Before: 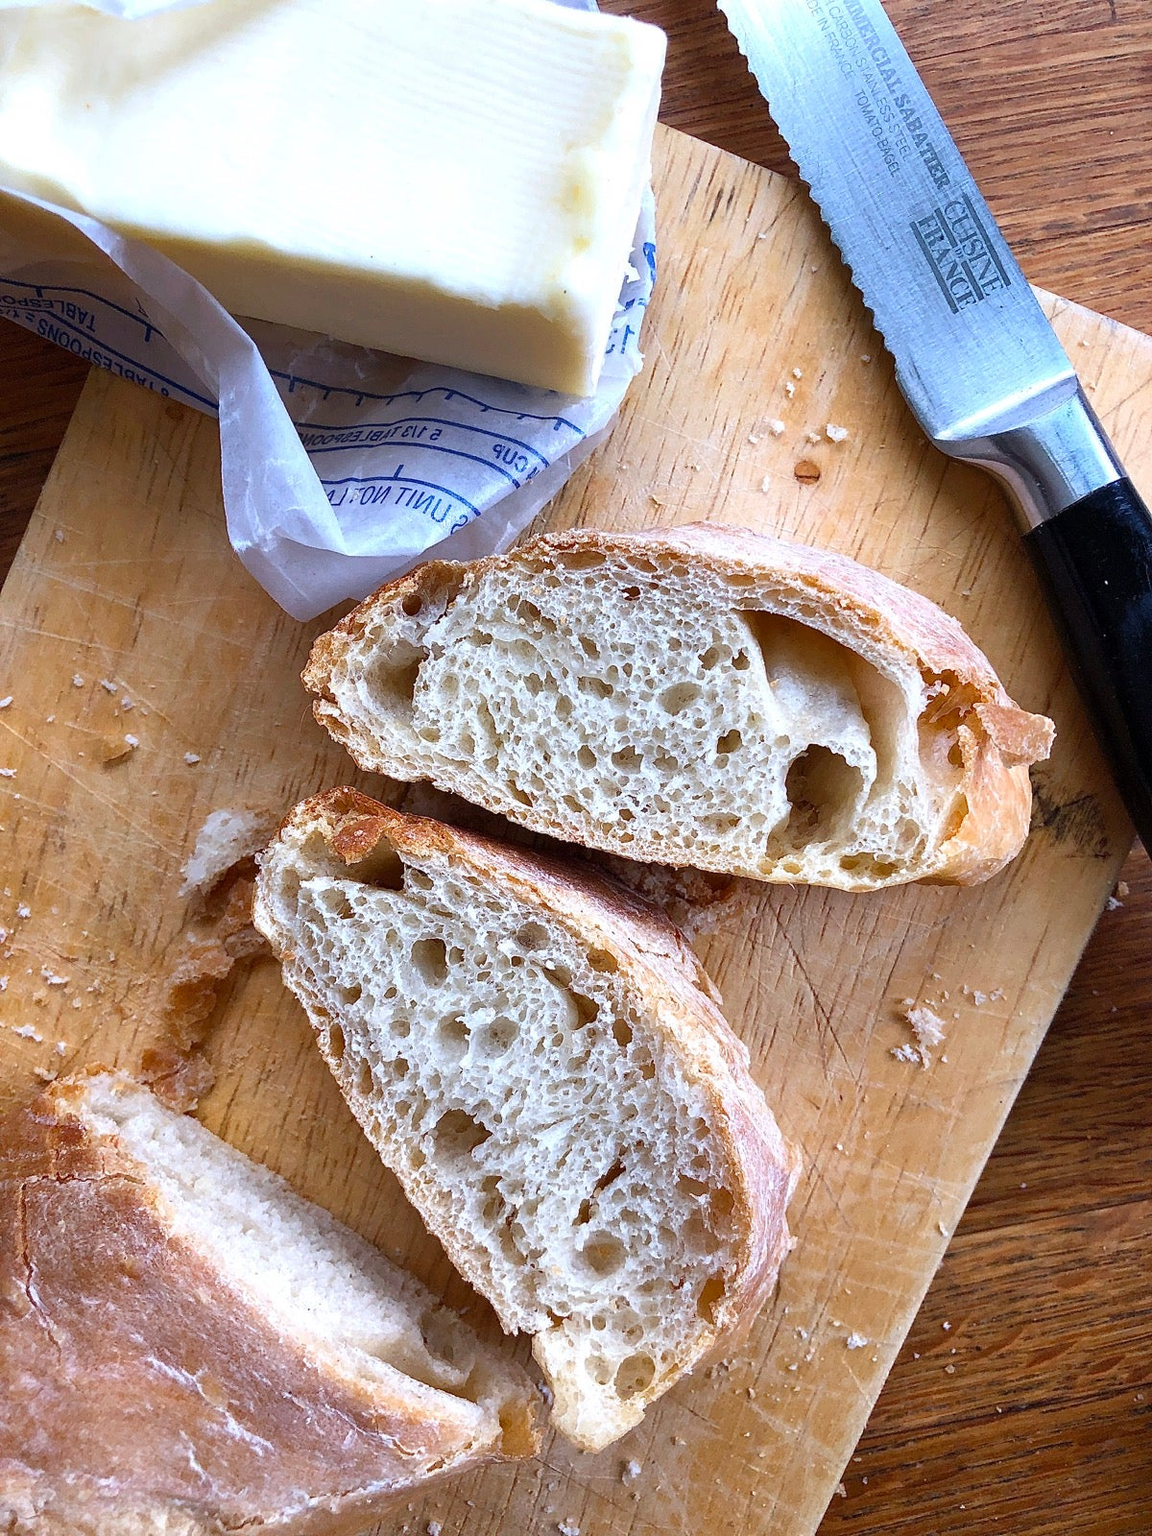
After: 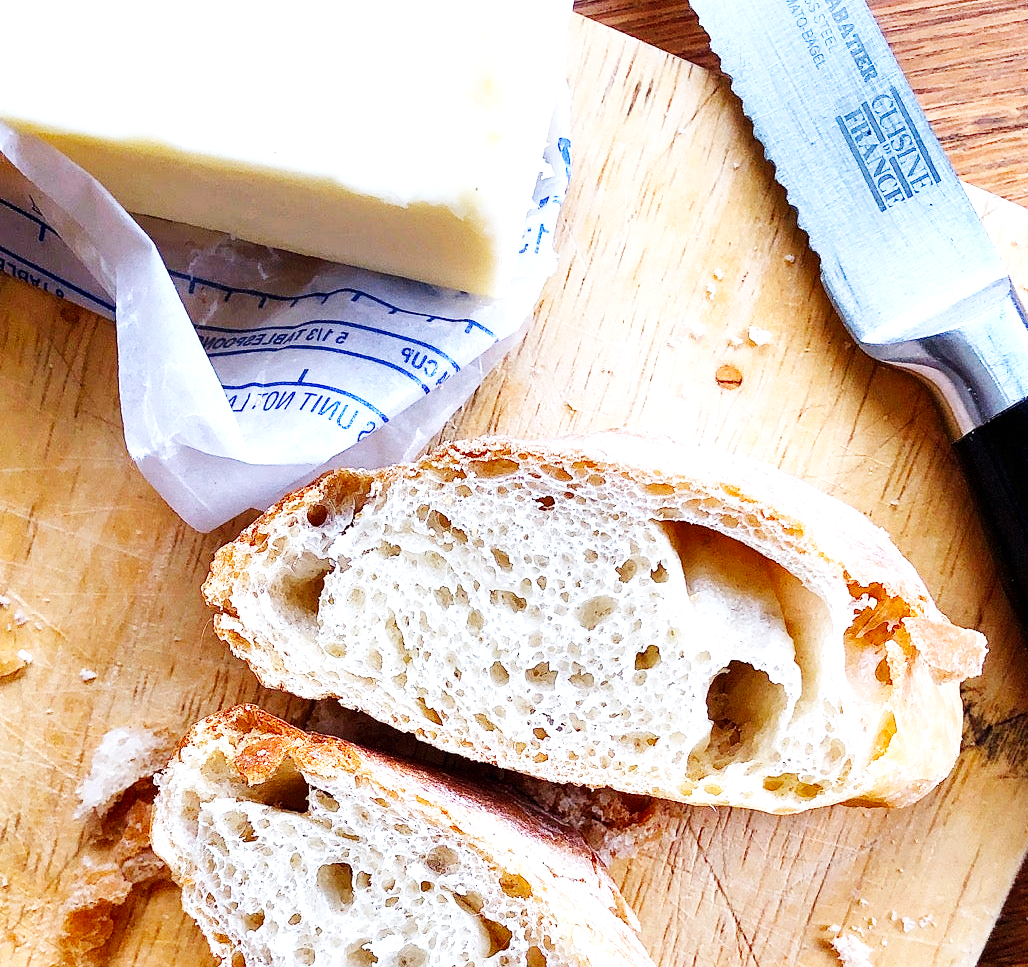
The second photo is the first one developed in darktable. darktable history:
crop and rotate: left 9.345%, top 7.22%, right 4.982%, bottom 32.331%
local contrast: highlights 100%, shadows 100%, detail 120%, midtone range 0.2
base curve: curves: ch0 [(0, 0.003) (0.001, 0.002) (0.006, 0.004) (0.02, 0.022) (0.048, 0.086) (0.094, 0.234) (0.162, 0.431) (0.258, 0.629) (0.385, 0.8) (0.548, 0.918) (0.751, 0.988) (1, 1)], preserve colors none
